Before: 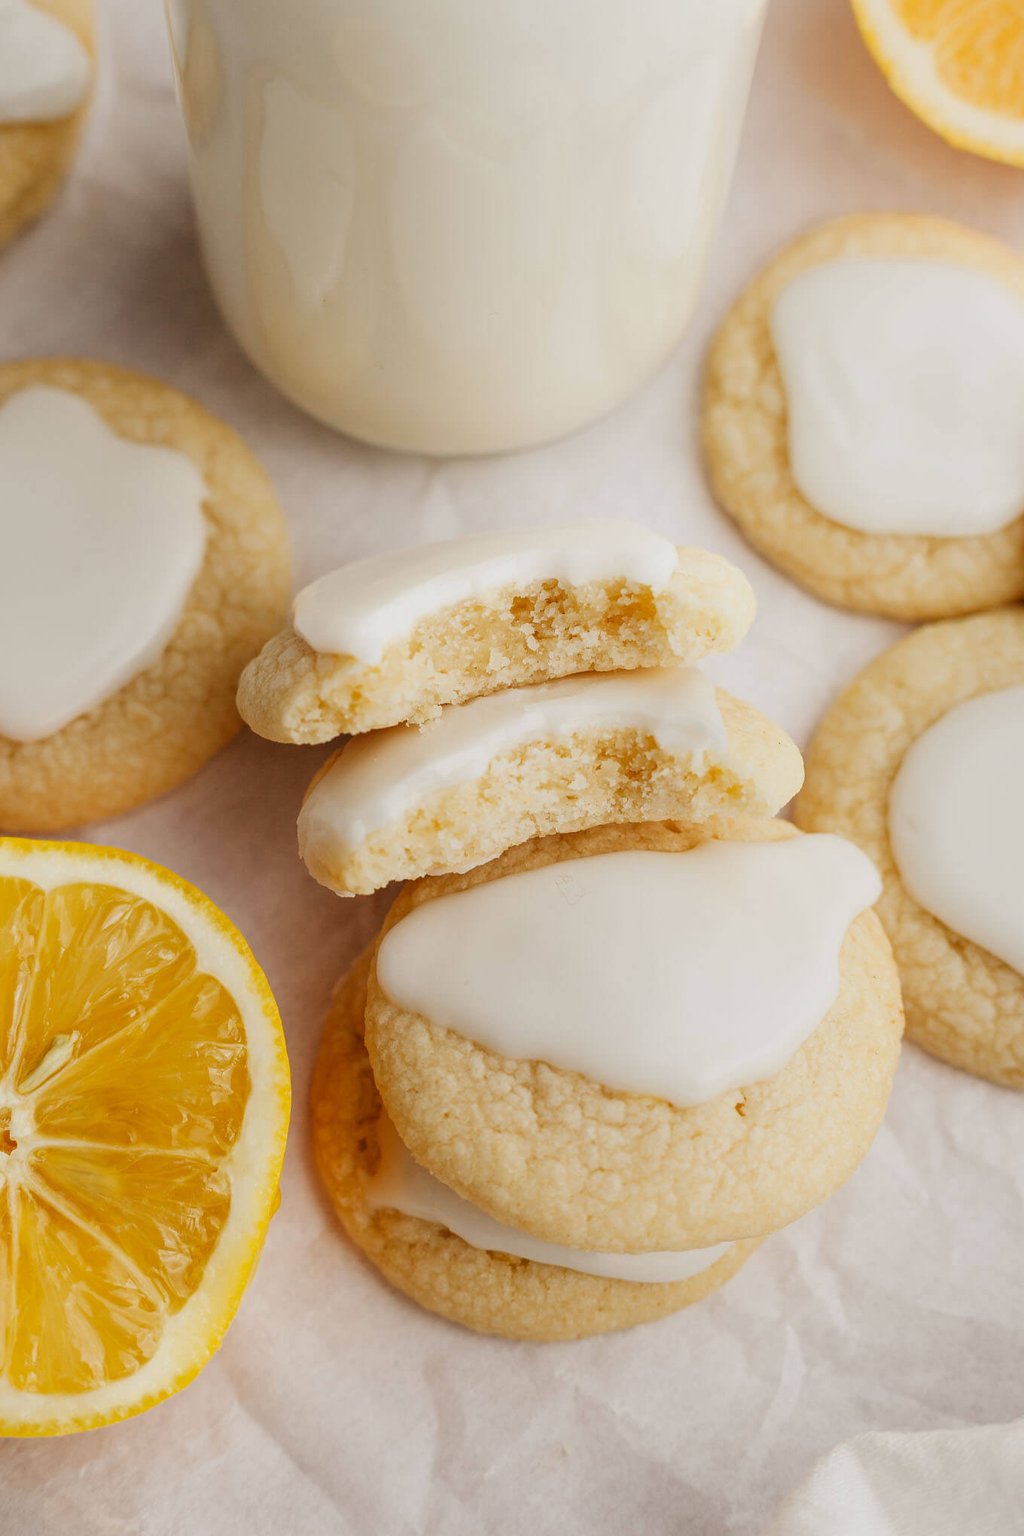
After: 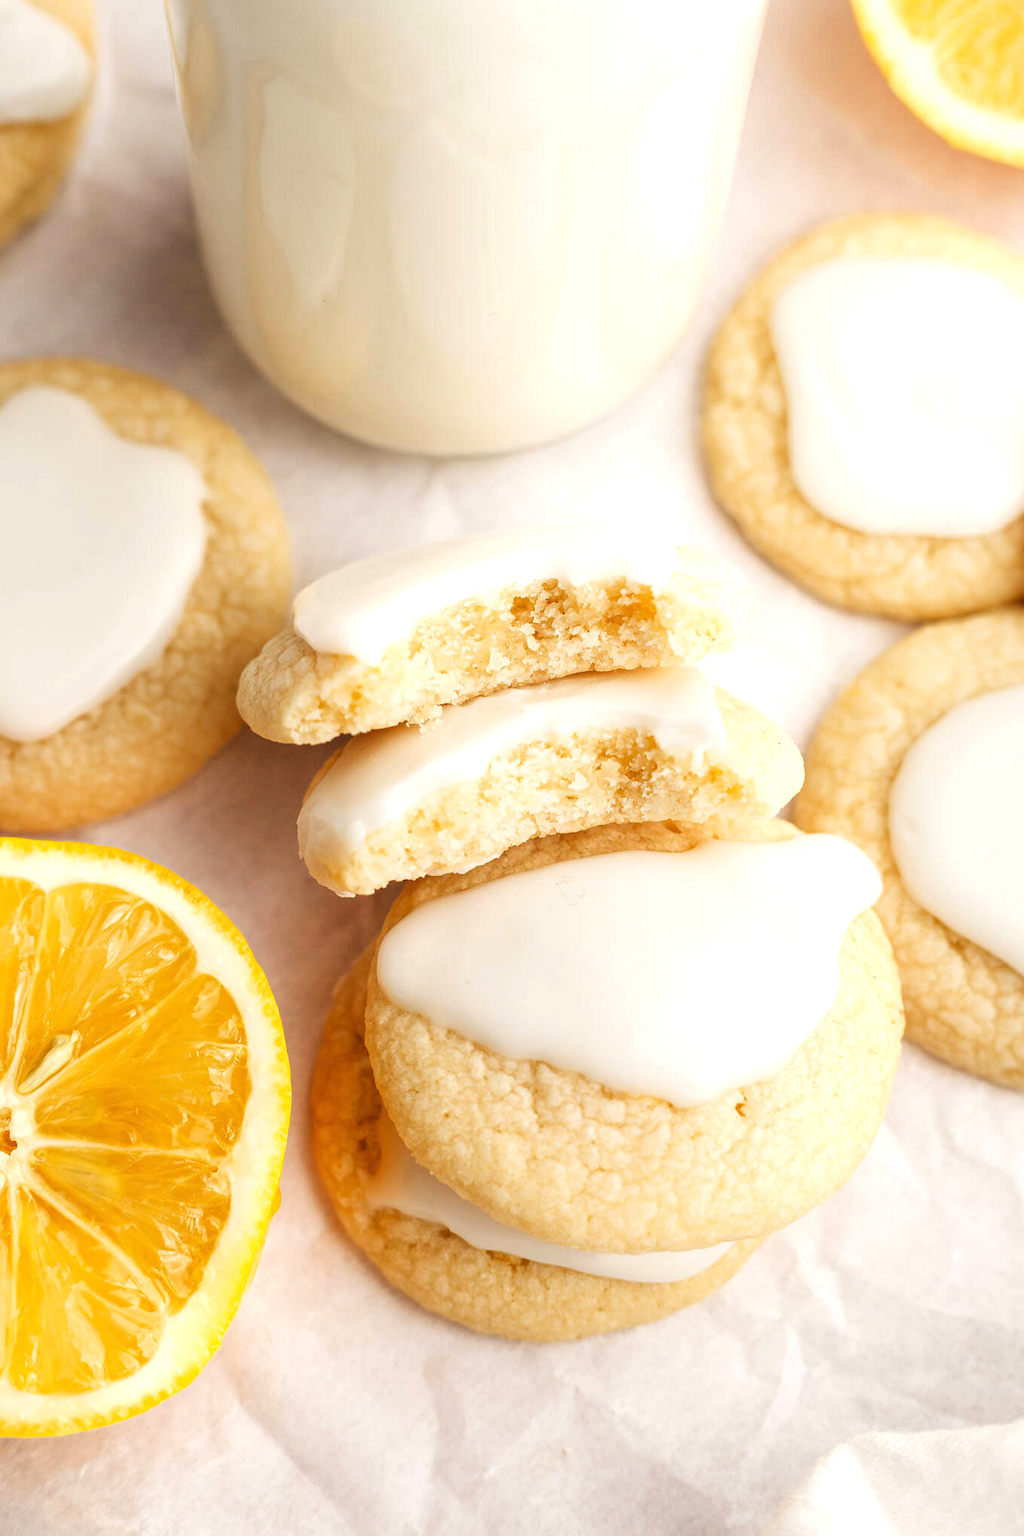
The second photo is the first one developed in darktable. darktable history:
exposure: black level correction 0, exposure 0.698 EV, compensate exposure bias true, compensate highlight preservation false
